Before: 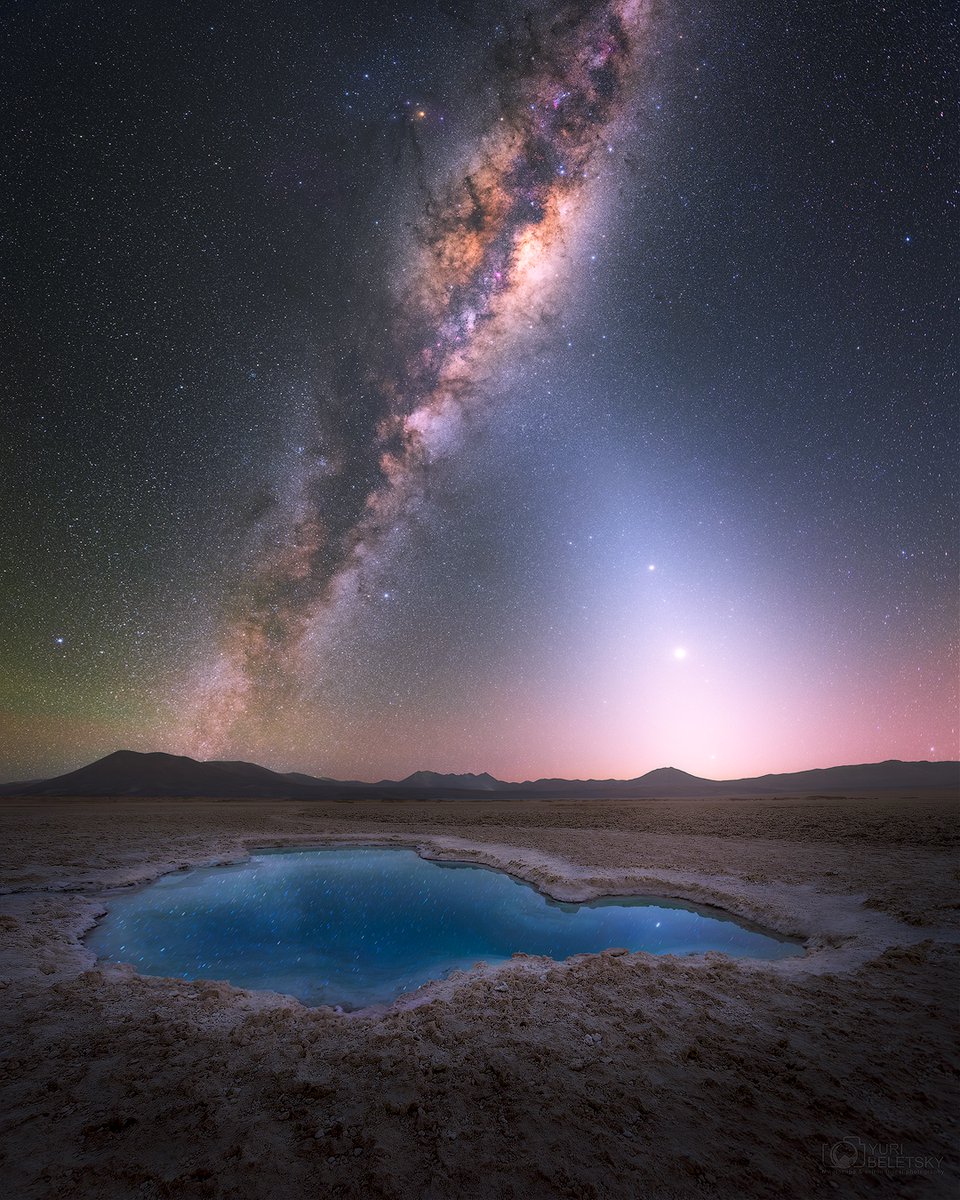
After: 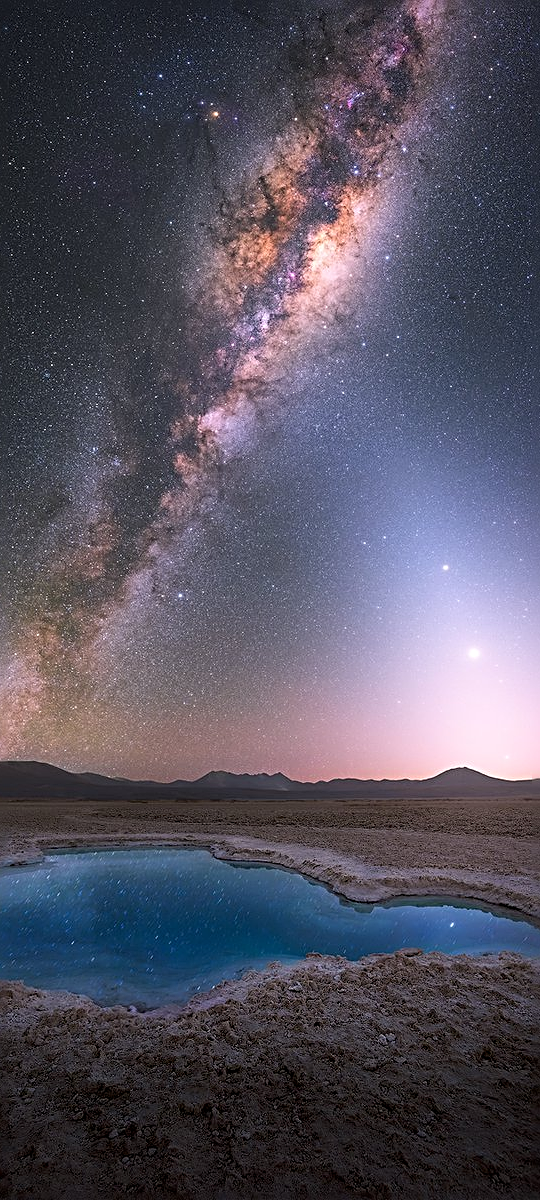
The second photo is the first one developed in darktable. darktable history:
sharpen: radius 3.025, amount 0.757
crop: left 21.496%, right 22.254%
